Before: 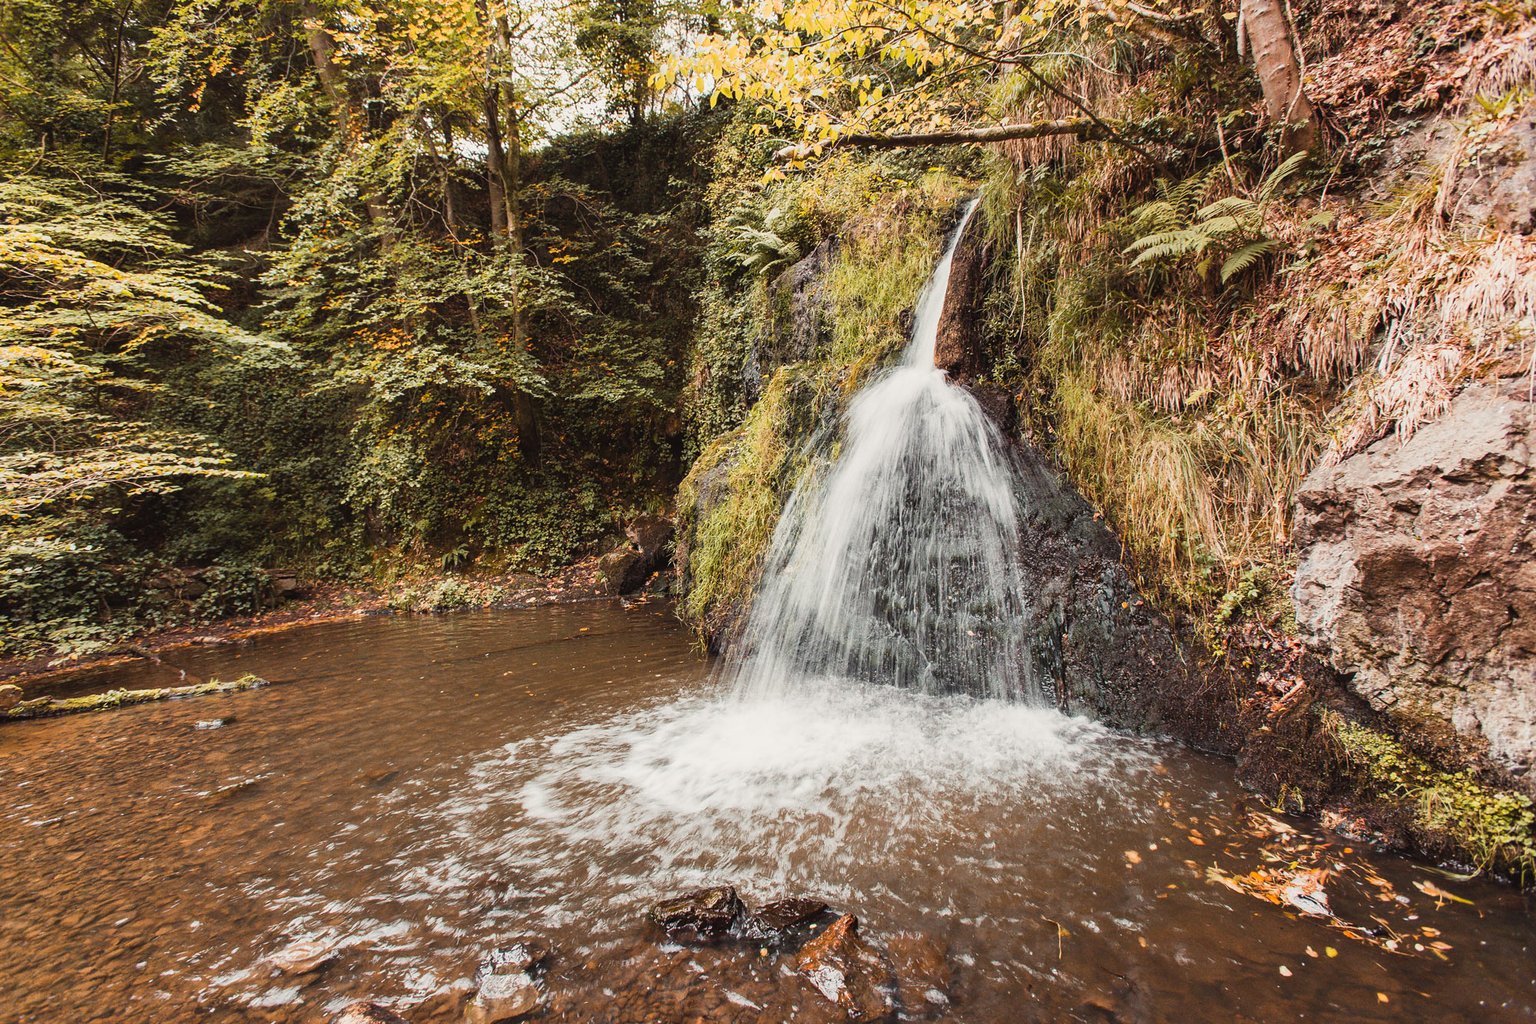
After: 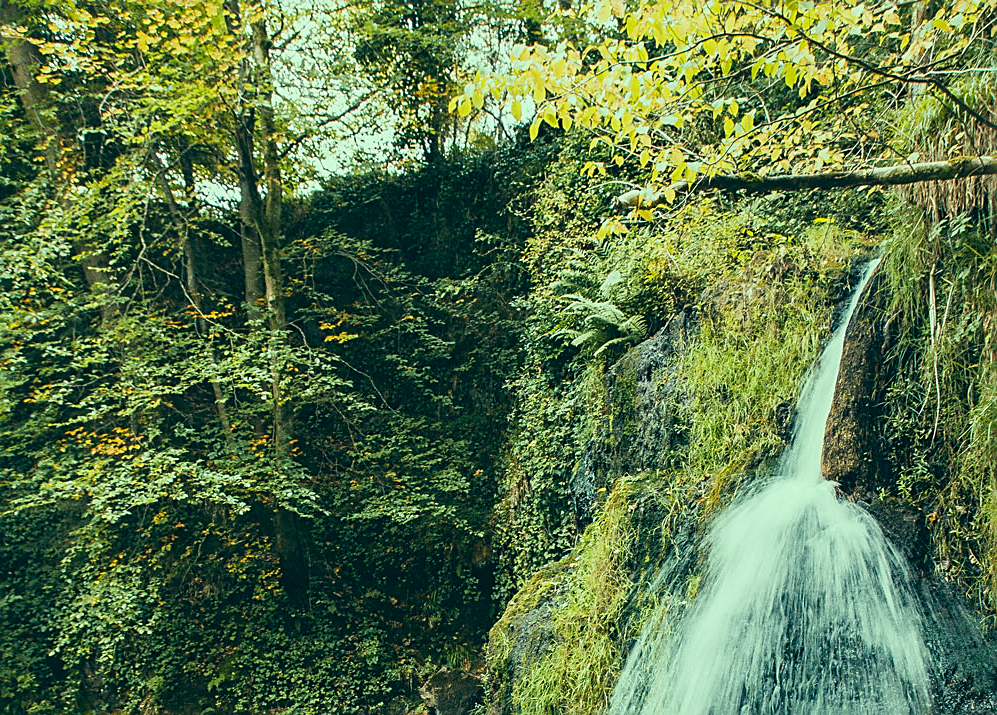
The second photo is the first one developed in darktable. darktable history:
sharpen: on, module defaults
crop: left 19.757%, right 30.351%, bottom 46.327%
color correction: highlights a* -20.12, highlights b* 9.8, shadows a* -20.42, shadows b* -11.43
